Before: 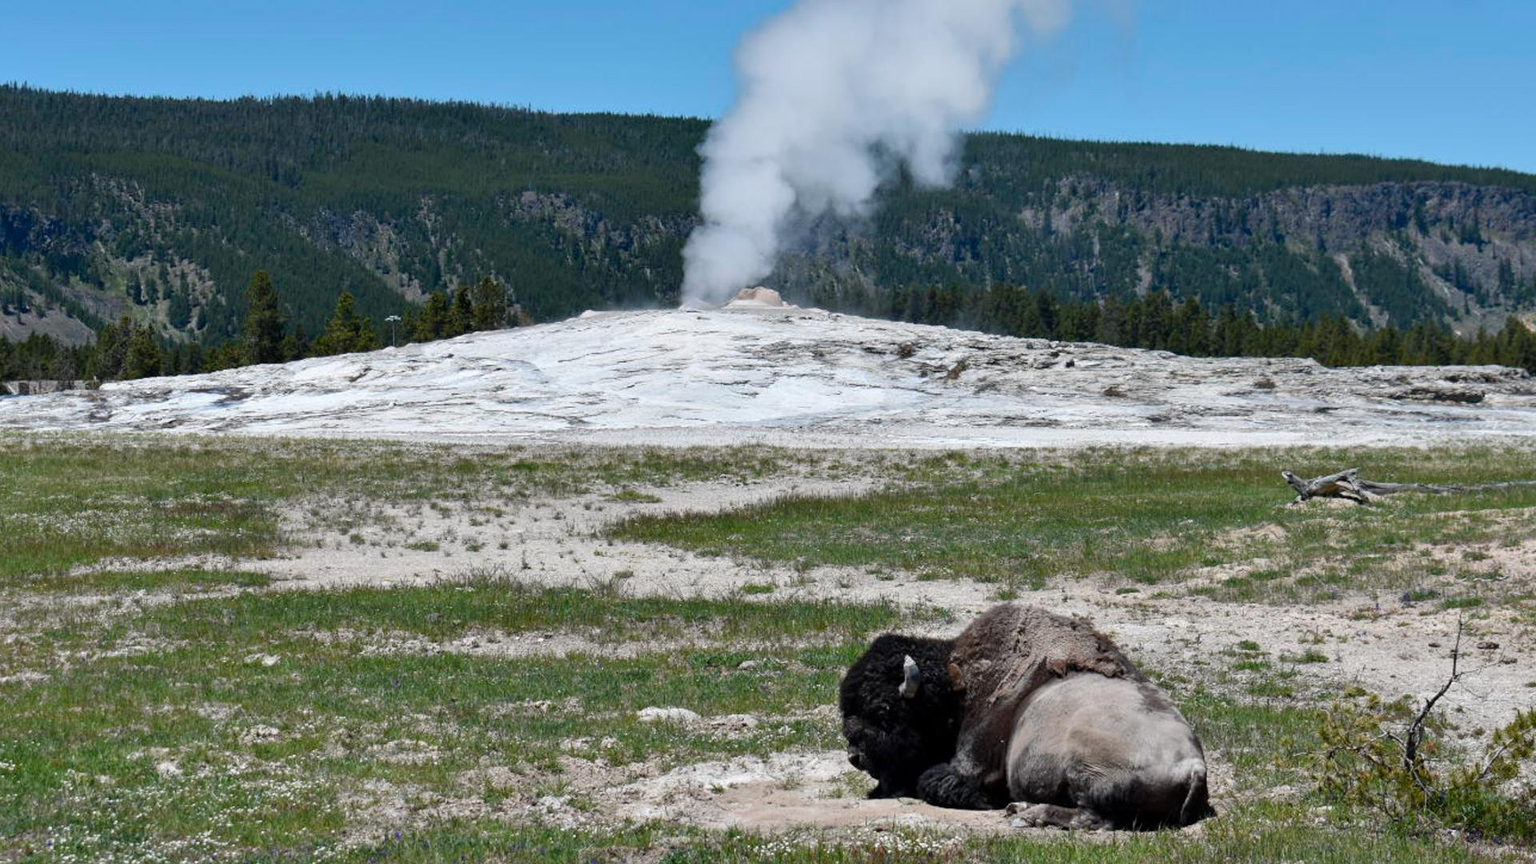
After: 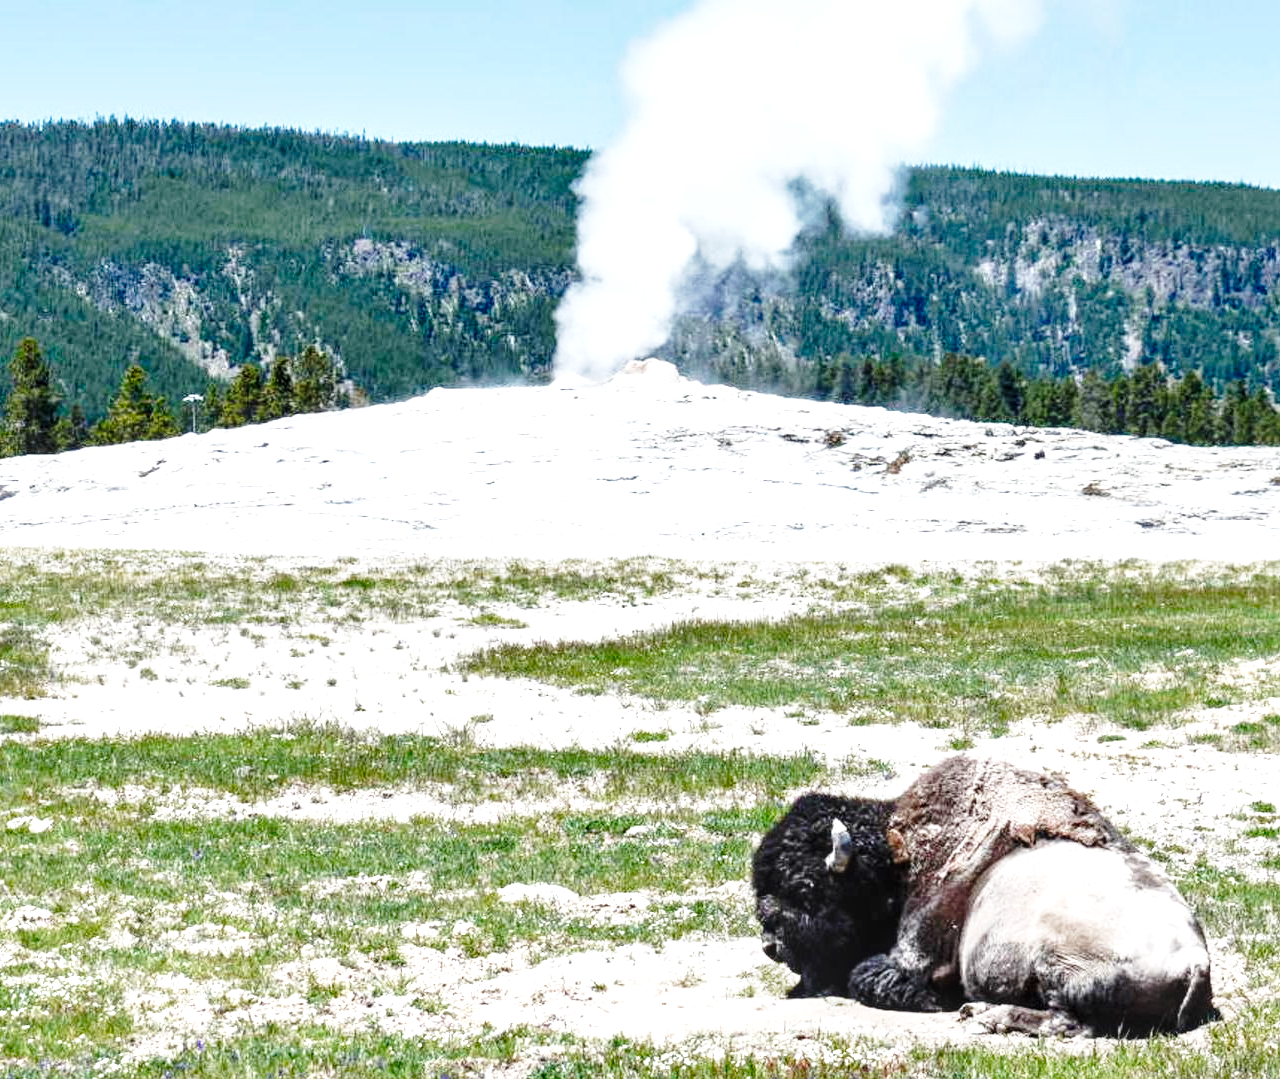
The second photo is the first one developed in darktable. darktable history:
local contrast: highlights 61%, detail 143%, midtone range 0.432
crop and rotate: left 15.528%, right 17.795%
base curve: curves: ch0 [(0, 0) (0.028, 0.03) (0.121, 0.232) (0.46, 0.748) (0.859, 0.968) (1, 1)], preserve colors none
exposure: black level correction 0, exposure 1.2 EV, compensate highlight preservation false
color zones: curves: ch0 [(0, 0.444) (0.143, 0.442) (0.286, 0.441) (0.429, 0.441) (0.571, 0.441) (0.714, 0.441) (0.857, 0.442) (1, 0.444)], mix 31.28%
